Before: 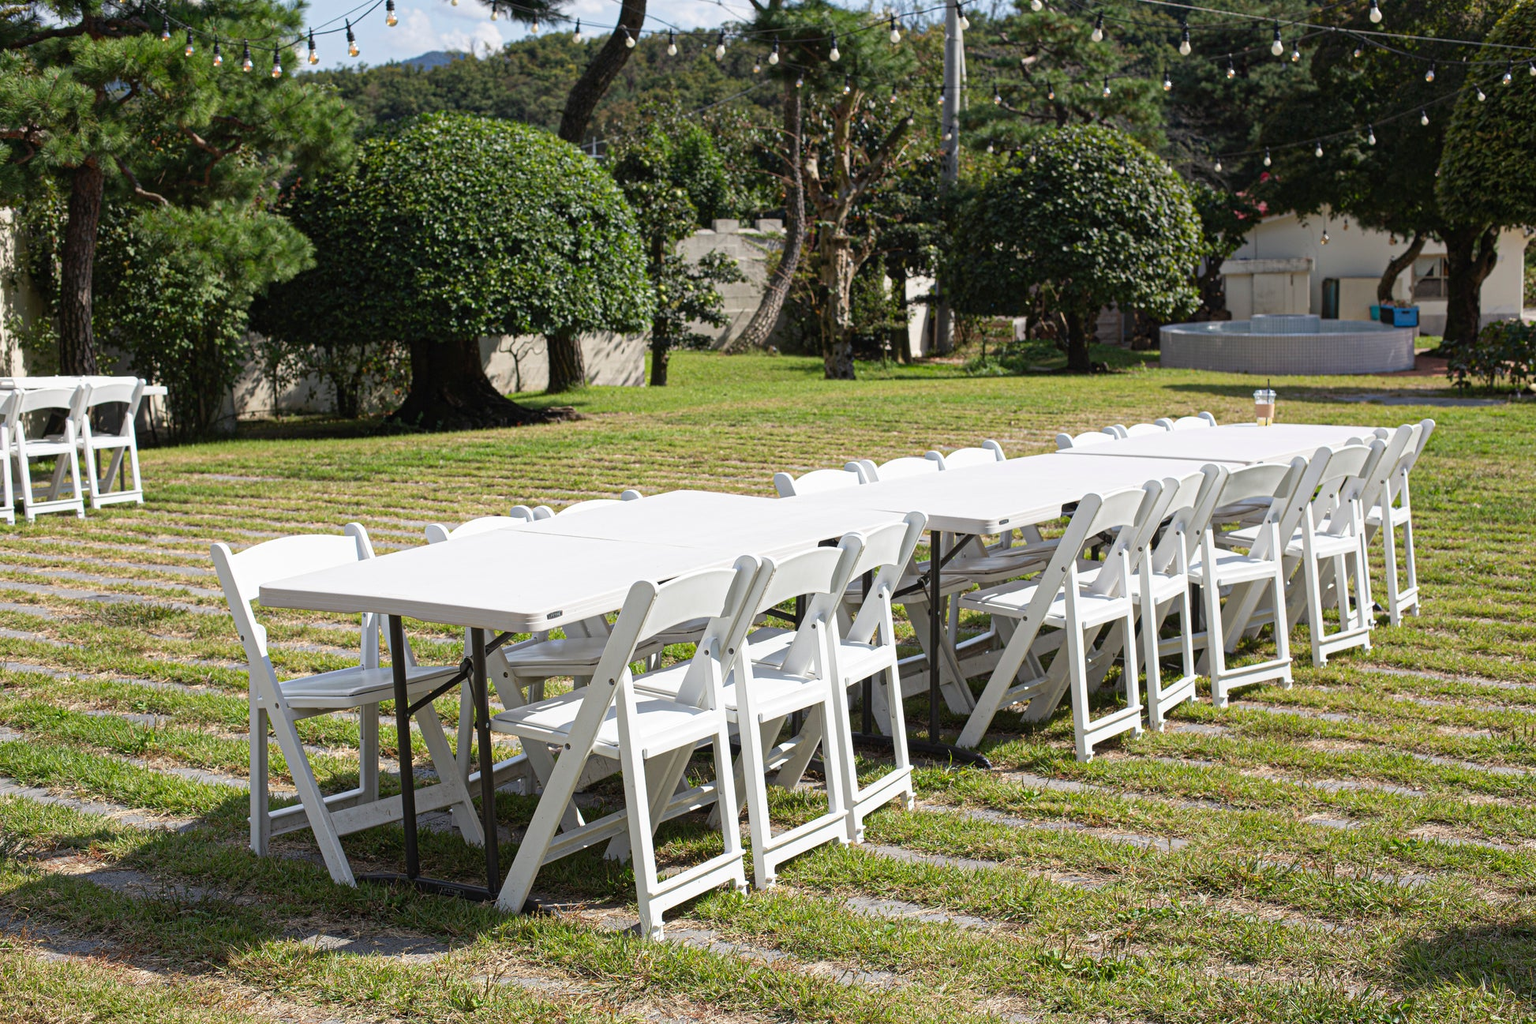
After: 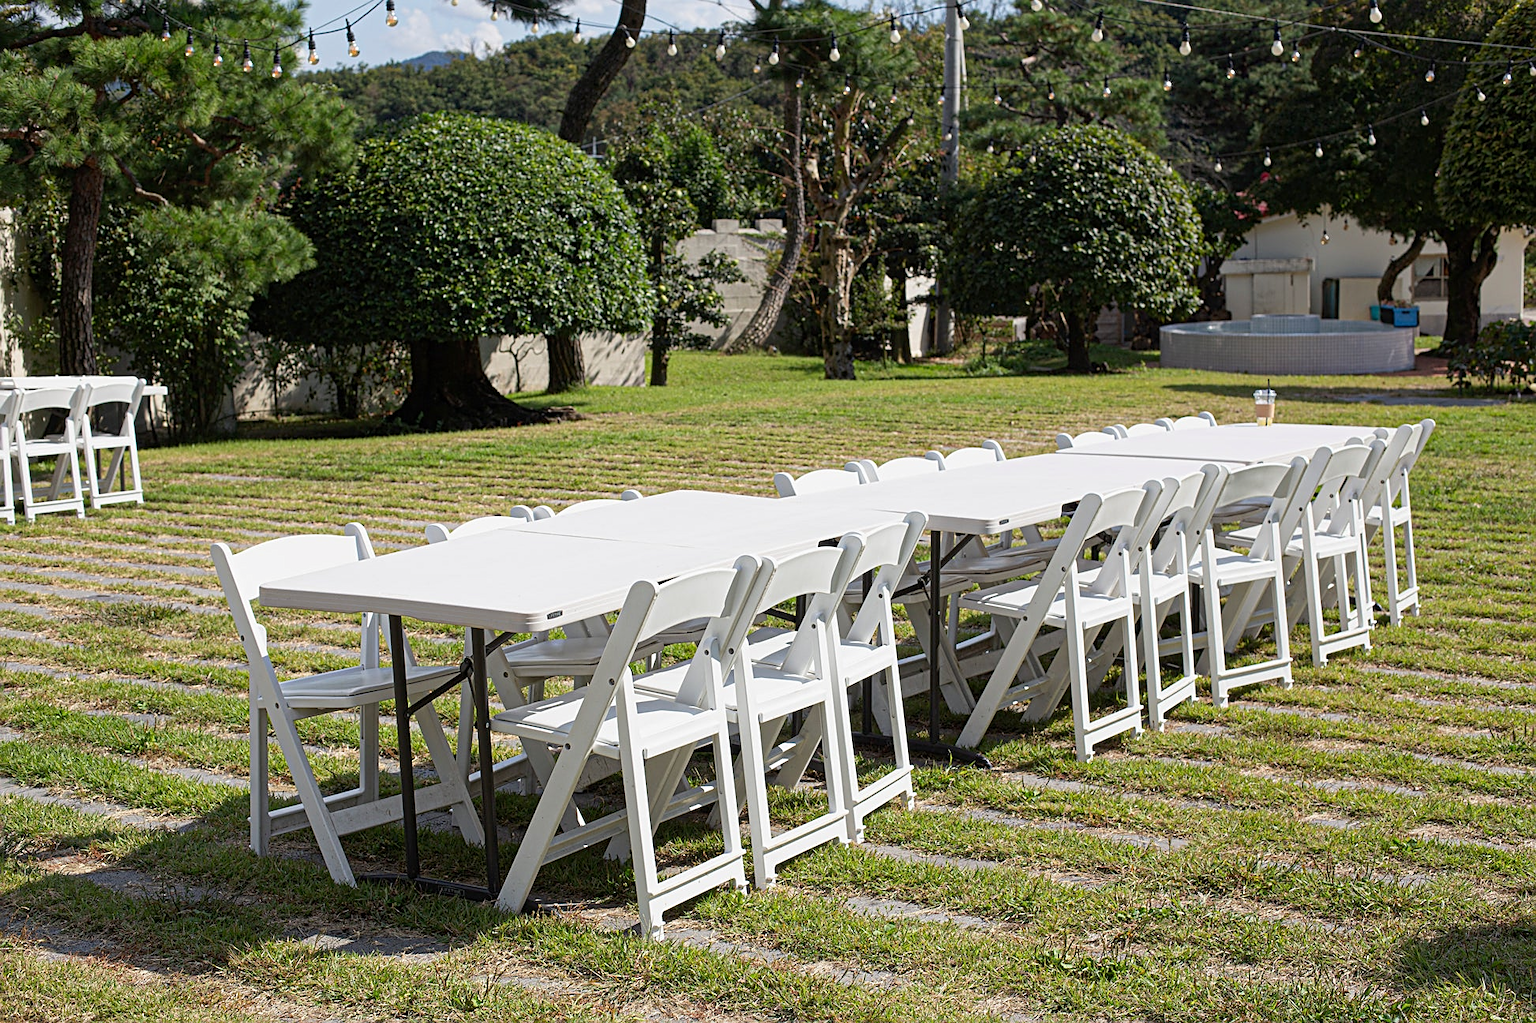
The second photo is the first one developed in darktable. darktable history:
sharpen: on, module defaults
exposure: black level correction 0.002, exposure -0.1 EV, compensate highlight preservation false
